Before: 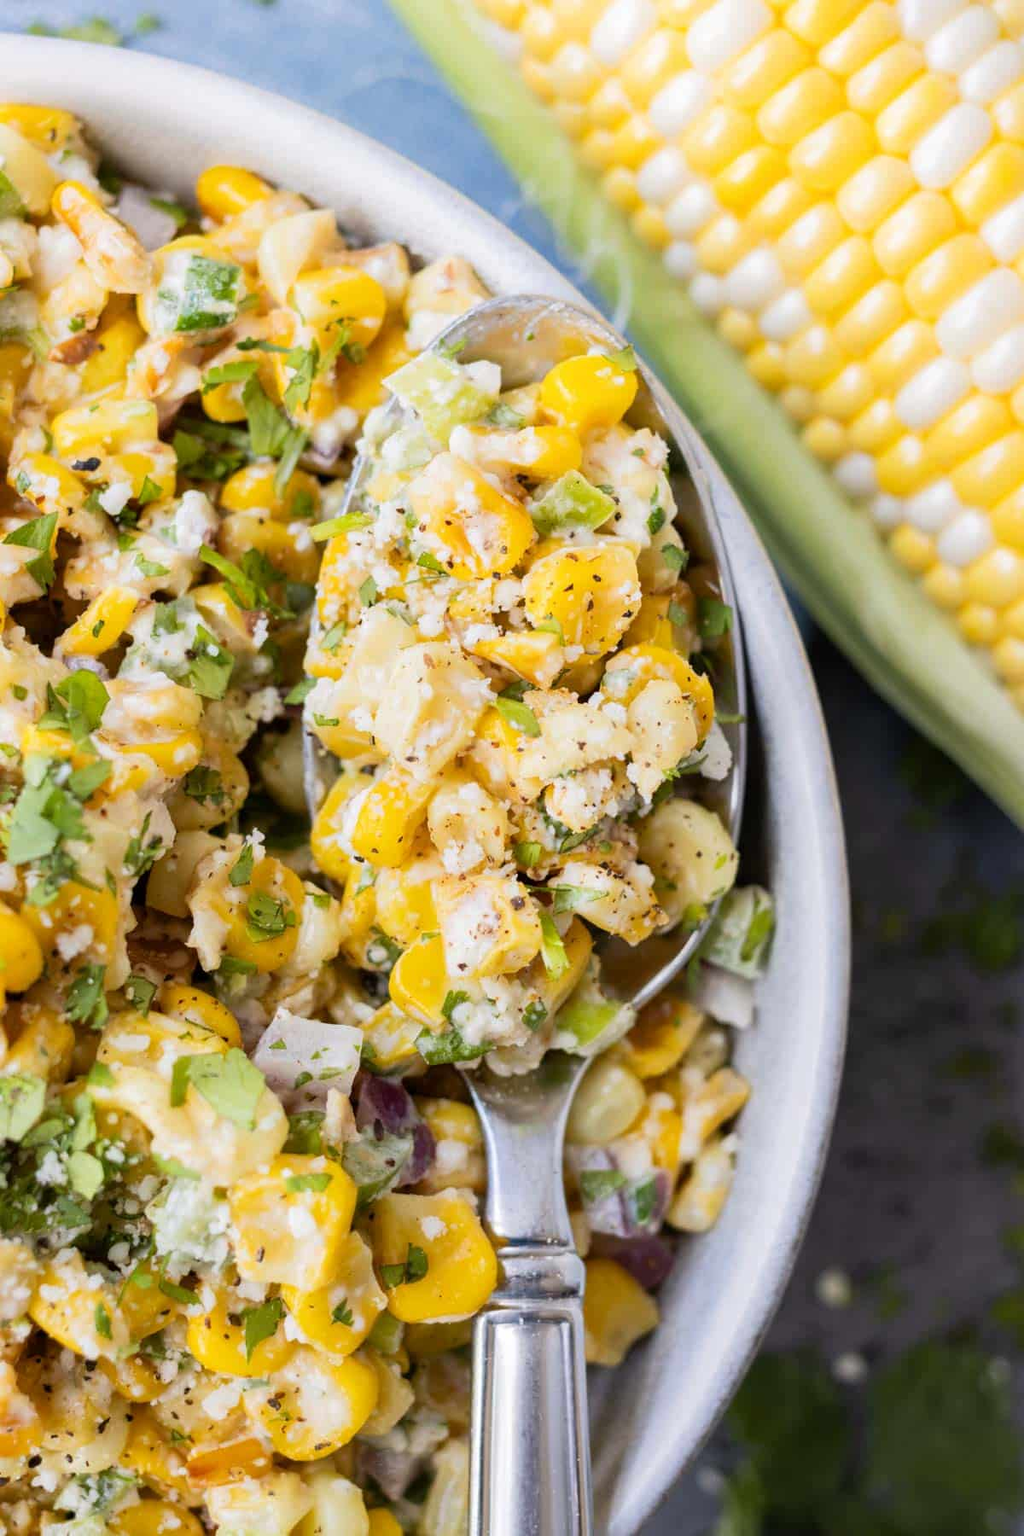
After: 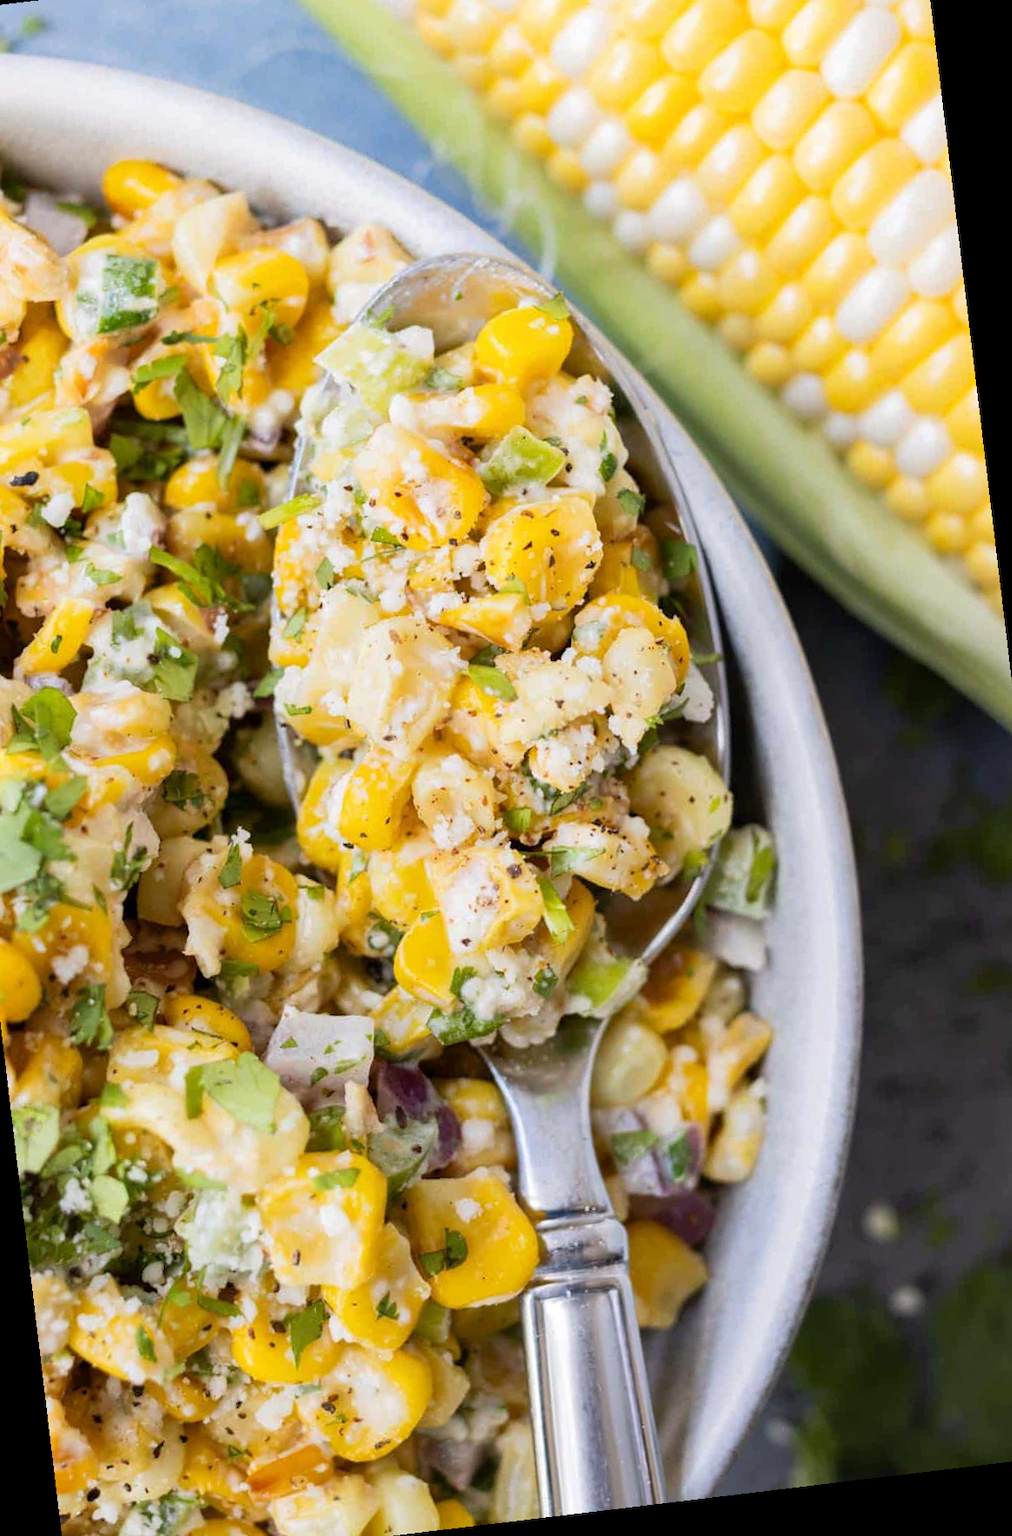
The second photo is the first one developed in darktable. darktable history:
crop: left 9.807%, top 6.259%, right 7.334%, bottom 2.177%
rotate and perspective: rotation -6.83°, automatic cropping off
